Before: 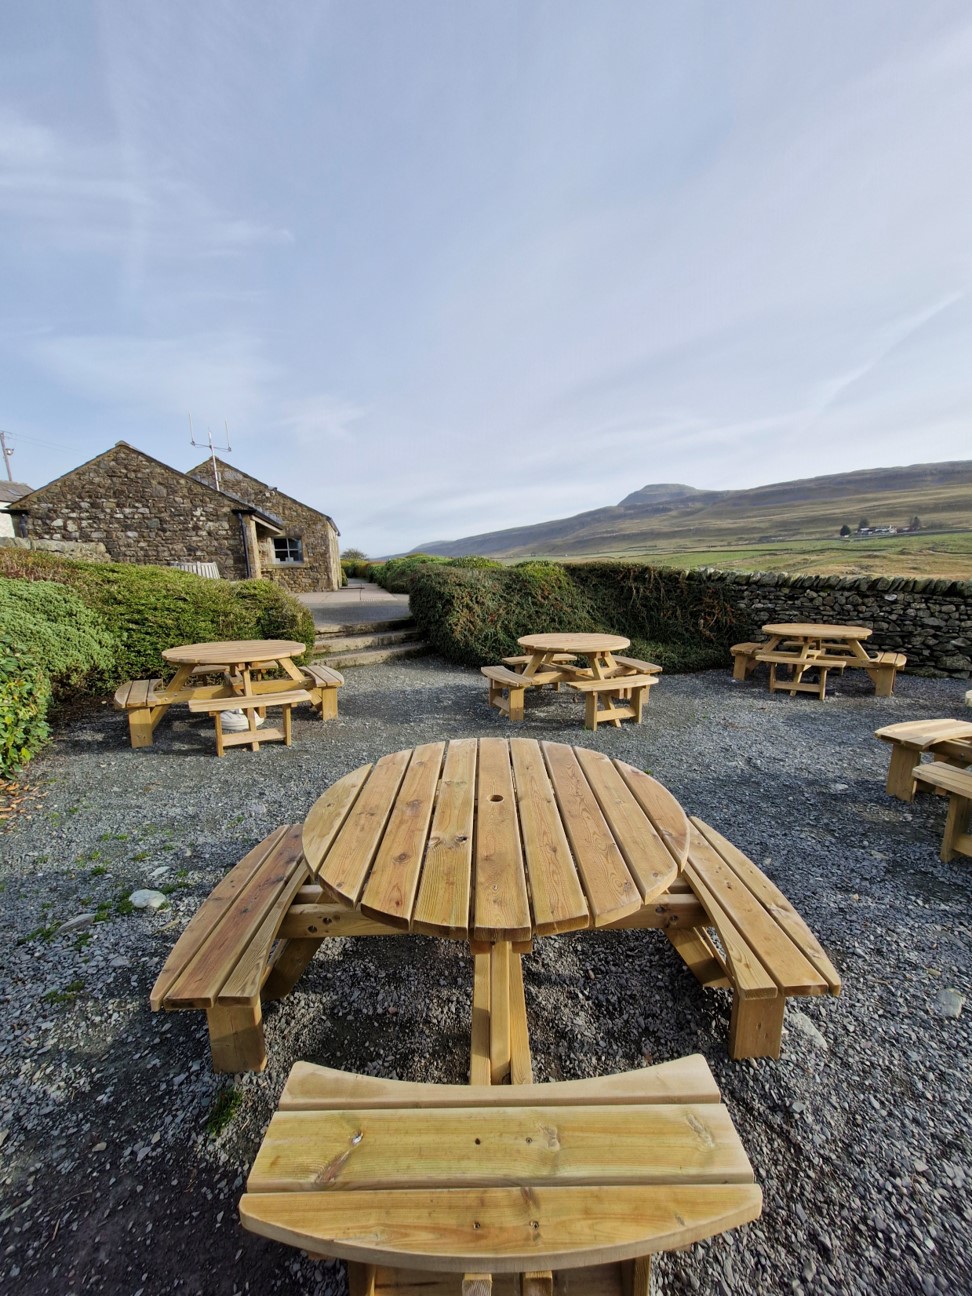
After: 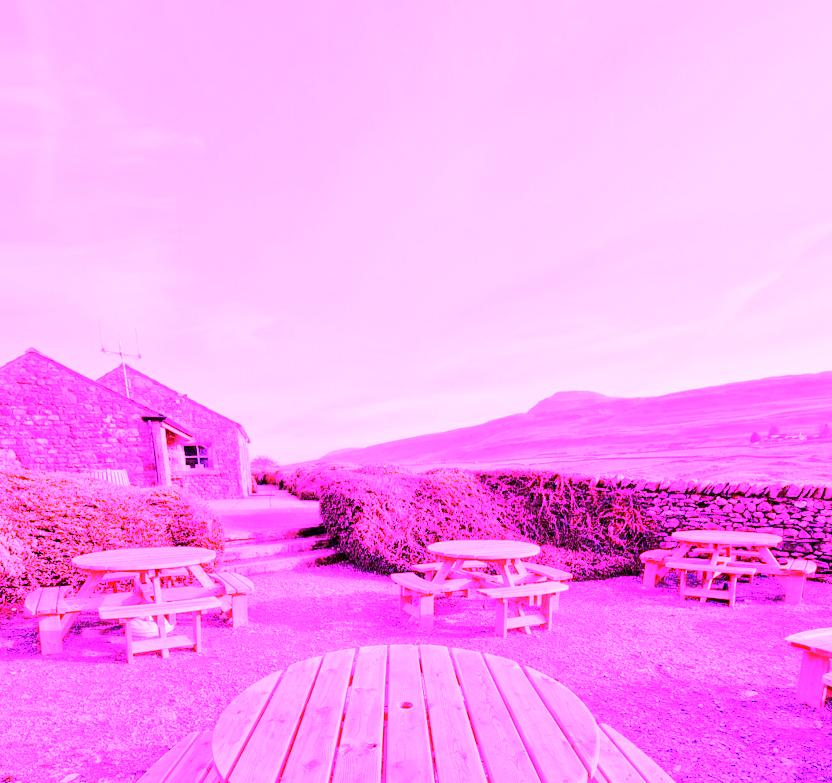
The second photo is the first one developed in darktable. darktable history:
crop and rotate: left 9.345%, top 7.22%, right 4.982%, bottom 32.331%
white balance: red 8, blue 8
